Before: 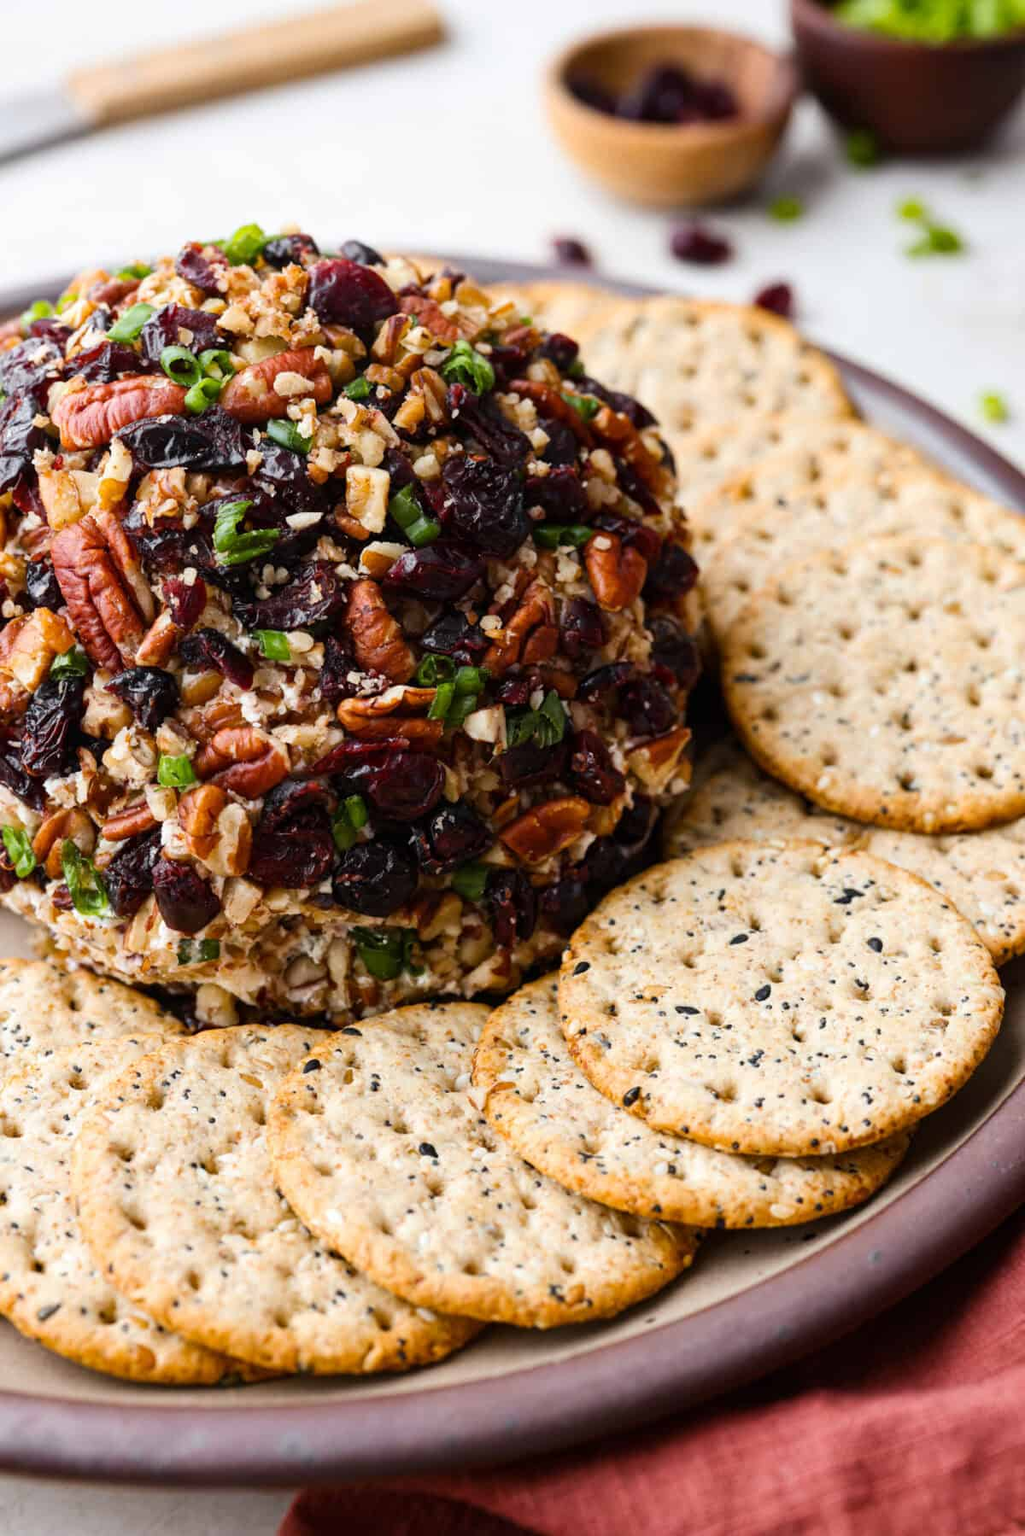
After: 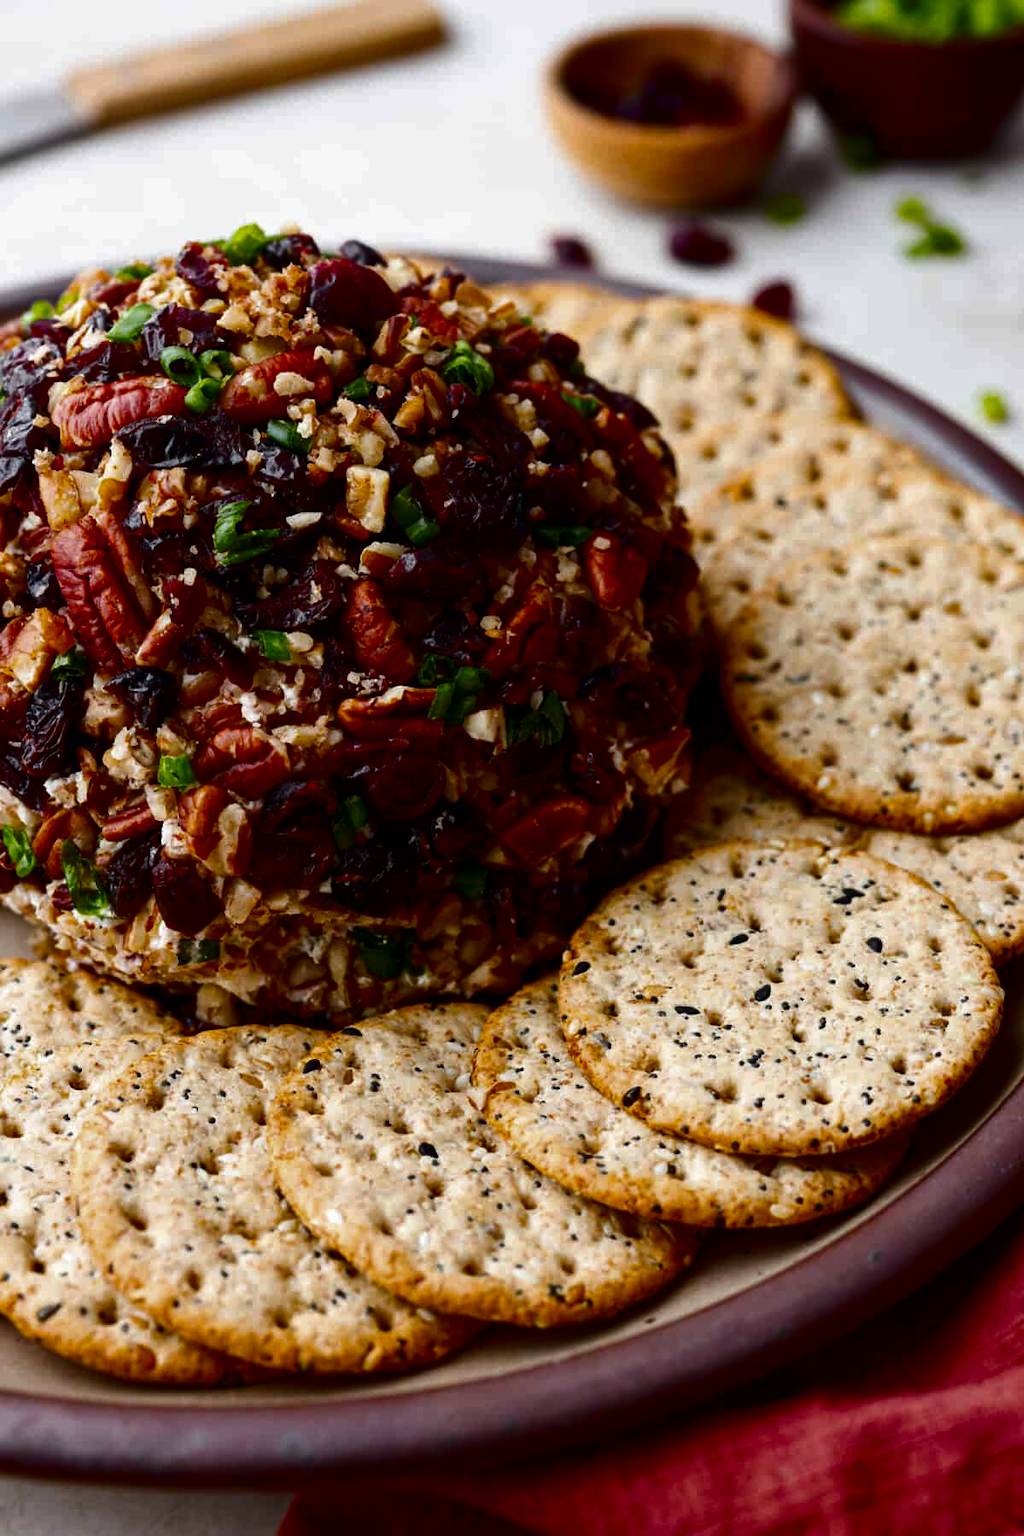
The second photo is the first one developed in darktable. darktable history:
color balance rgb: linear chroma grading › global chroma 6.48%, perceptual saturation grading › global saturation 12.96%, global vibrance 6.02%
contrast brightness saturation: brightness -0.52
